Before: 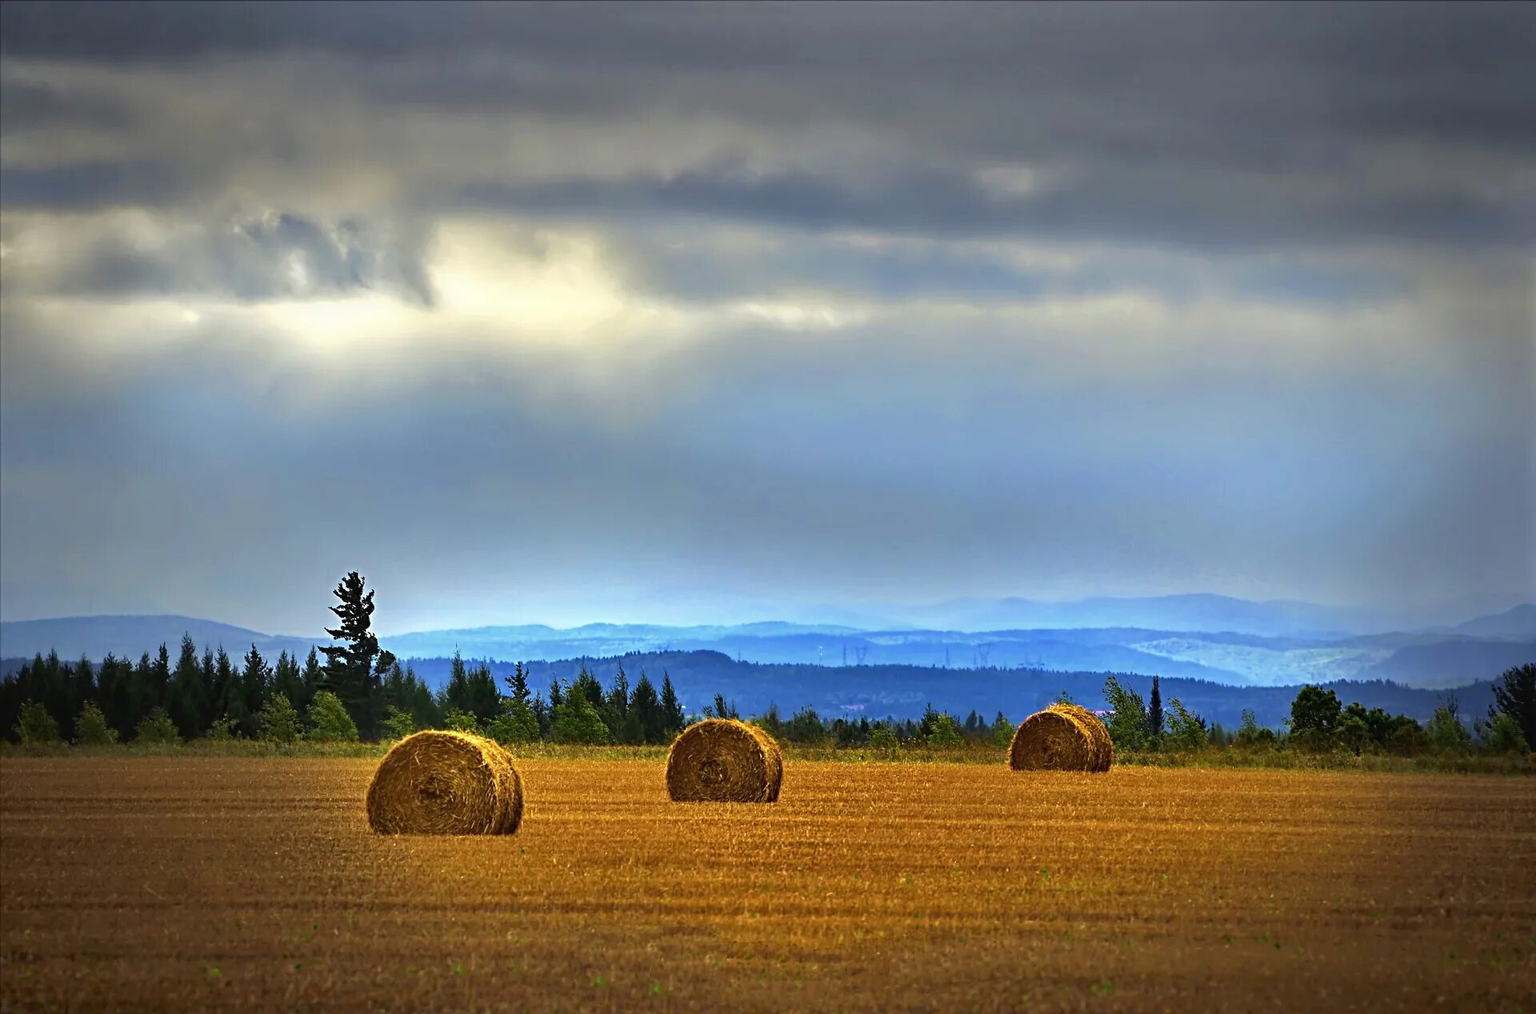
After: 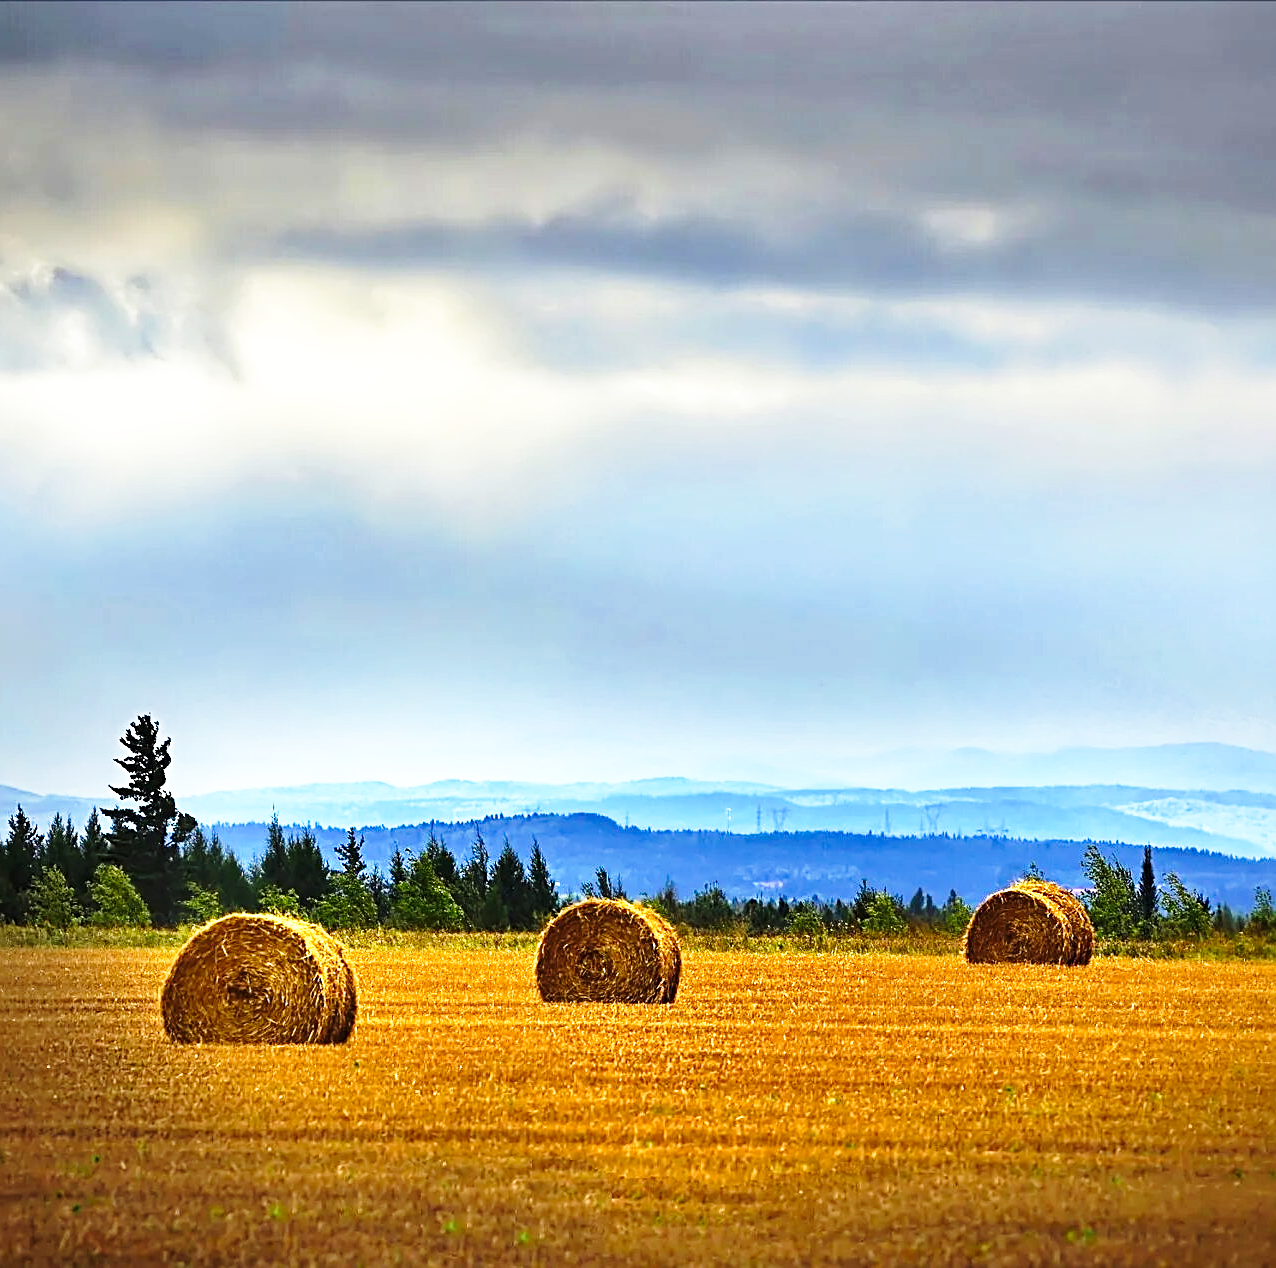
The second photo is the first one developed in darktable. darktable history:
crop and rotate: left 15.491%, right 18.023%
sharpen: on, module defaults
base curve: curves: ch0 [(0, 0) (0.026, 0.03) (0.109, 0.232) (0.351, 0.748) (0.669, 0.968) (1, 1)], preserve colors none
